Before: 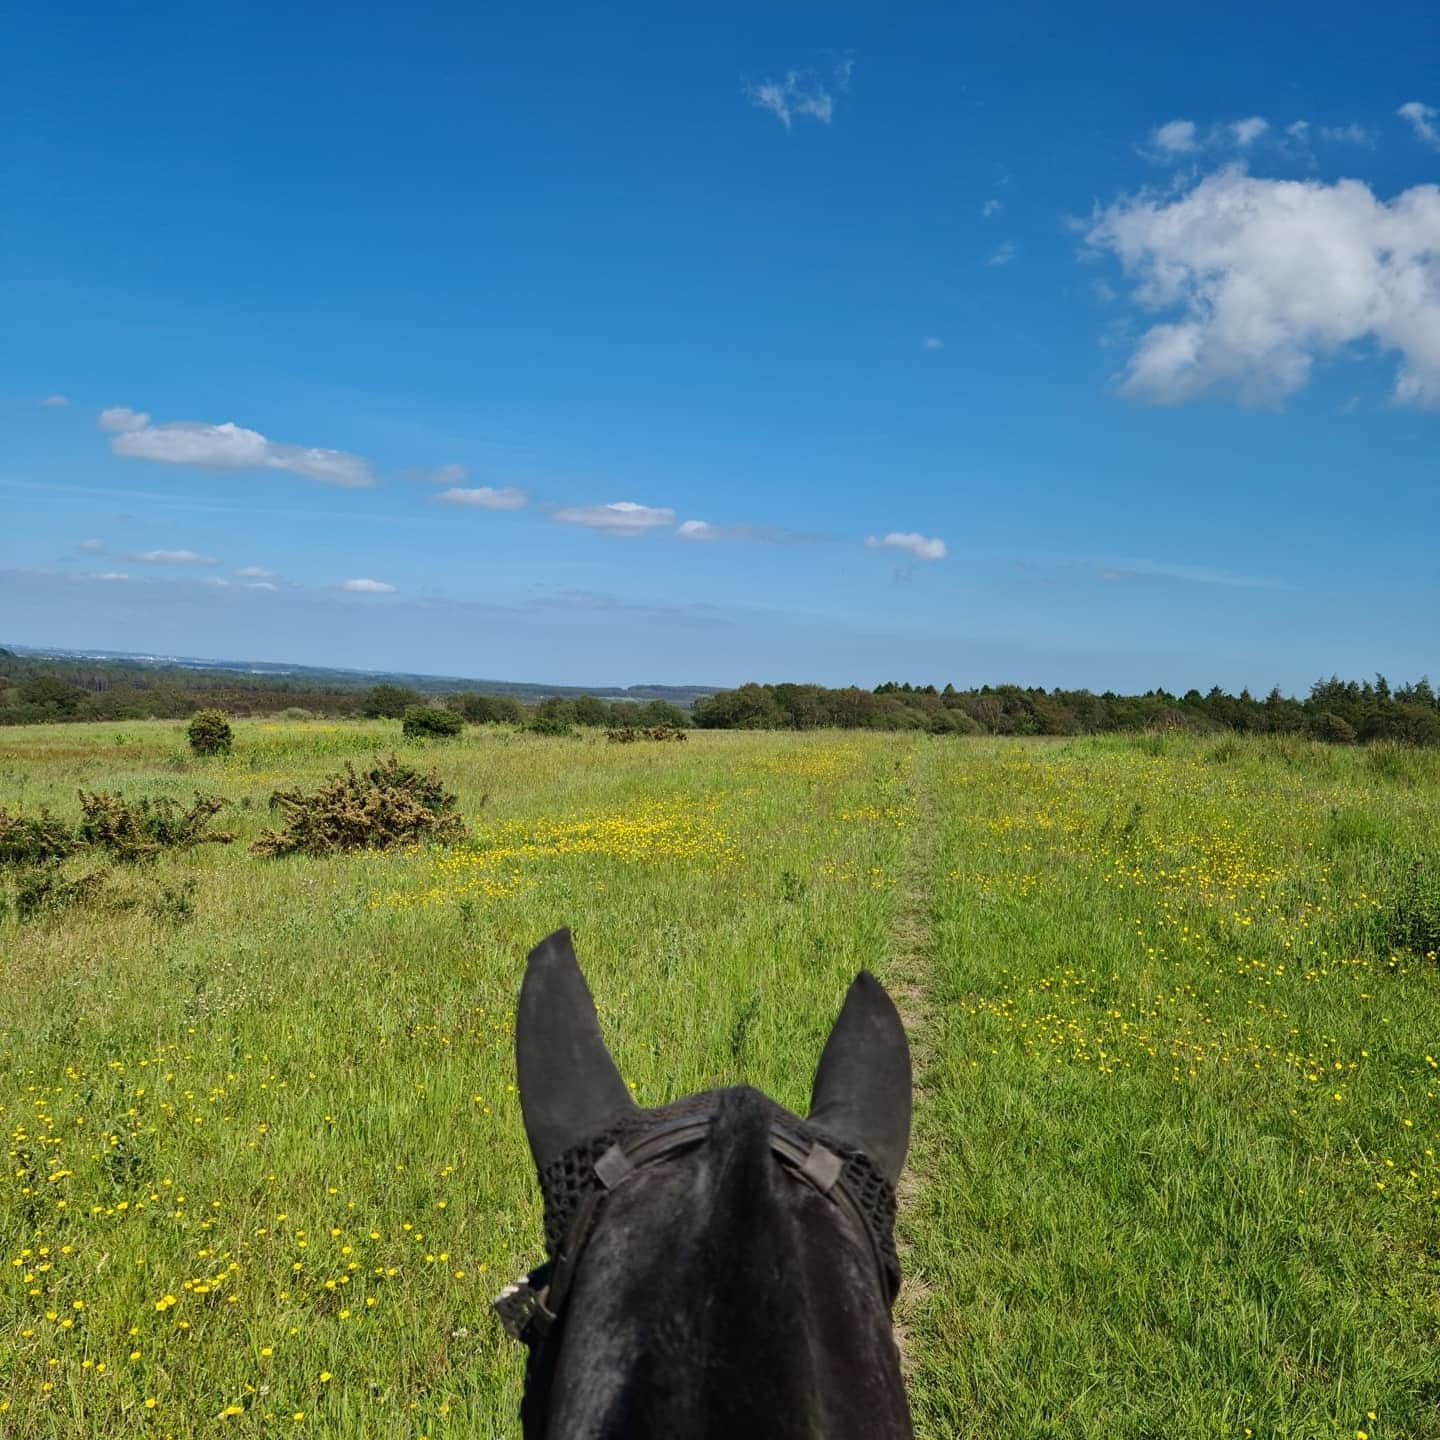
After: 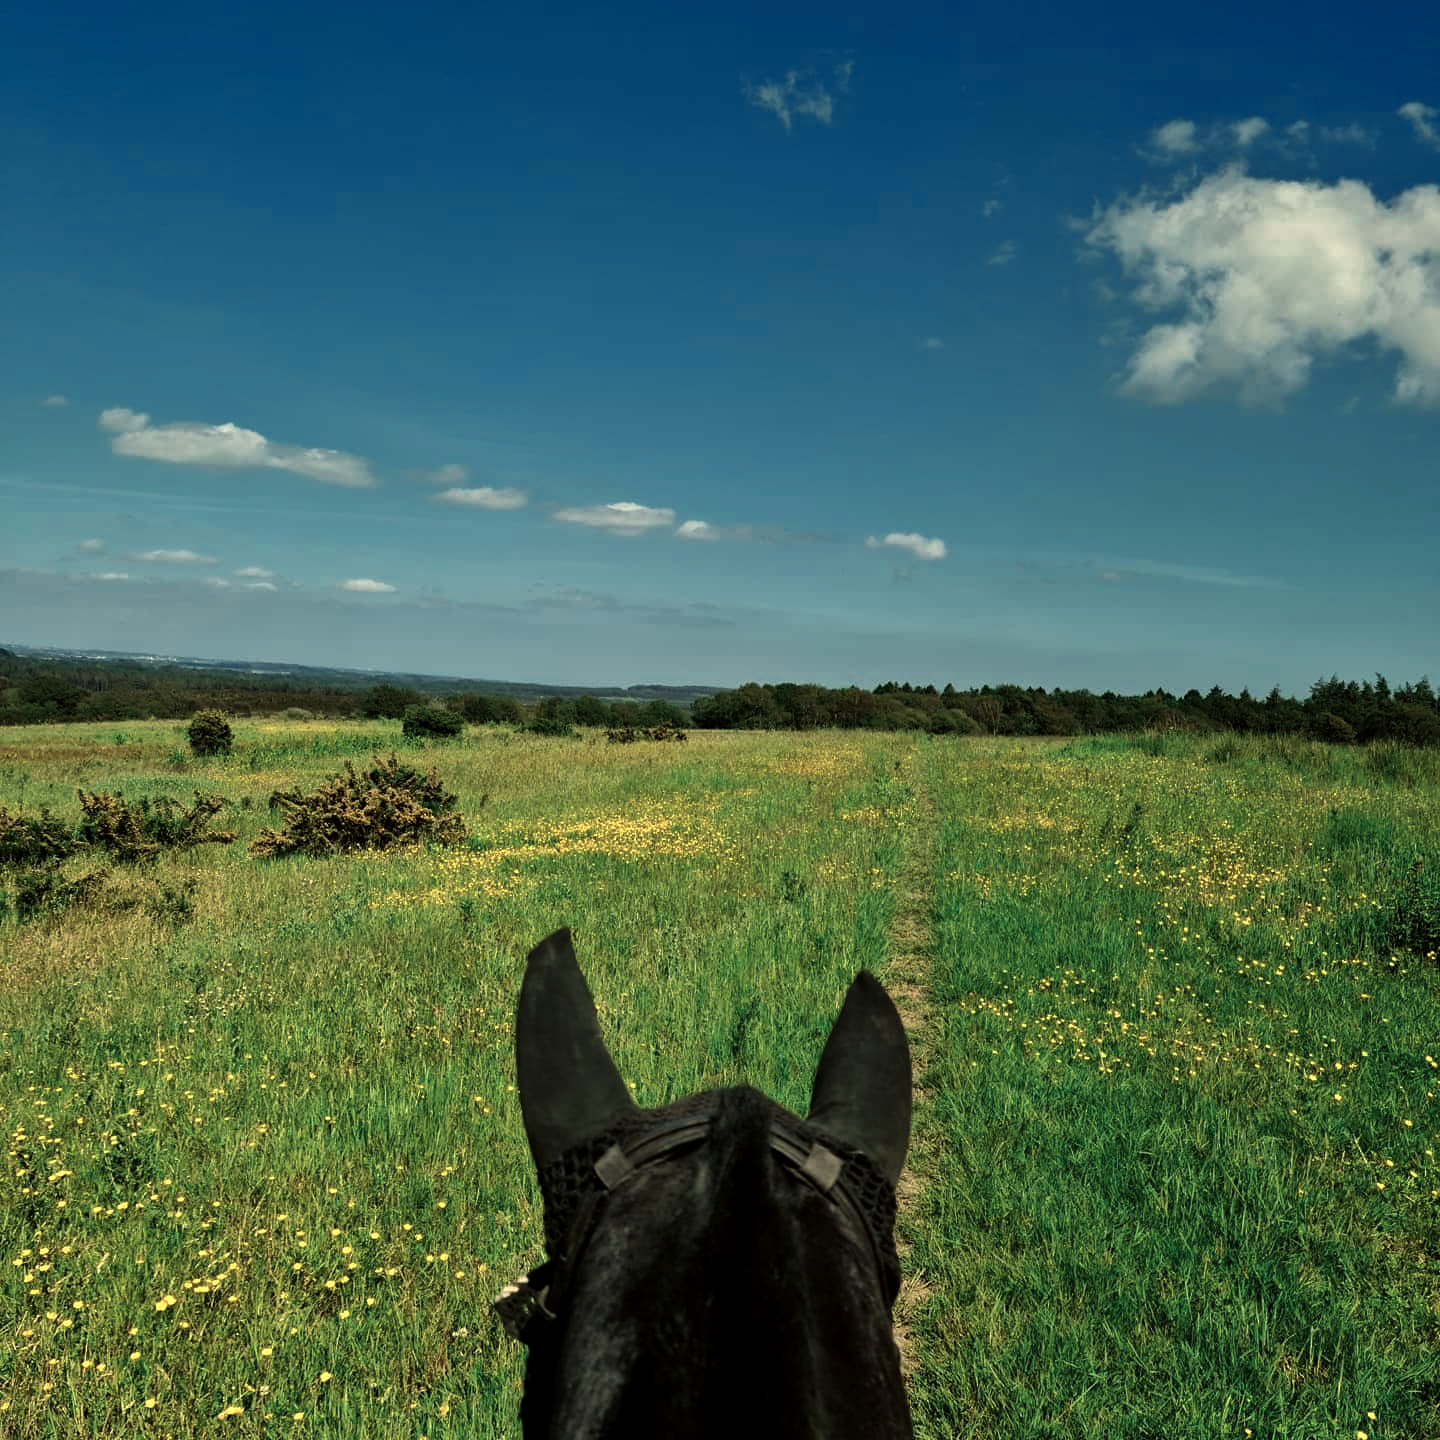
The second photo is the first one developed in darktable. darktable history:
color zones: curves: ch0 [(0, 0.5) (0.125, 0.4) (0.25, 0.5) (0.375, 0.4) (0.5, 0.4) (0.625, 0.35) (0.75, 0.35) (0.875, 0.5)]; ch1 [(0, 0.35) (0.125, 0.45) (0.25, 0.35) (0.375, 0.35) (0.5, 0.35) (0.625, 0.35) (0.75, 0.45) (0.875, 0.35)]; ch2 [(0, 0.6) (0.125, 0.5) (0.25, 0.5) (0.375, 0.6) (0.5, 0.6) (0.625, 0.5) (0.75, 0.5) (0.875, 0.5)]
color balance: mode lift, gamma, gain (sRGB), lift [1.014, 0.966, 0.918, 0.87], gamma [0.86, 0.734, 0.918, 0.976], gain [1.063, 1.13, 1.063, 0.86]
